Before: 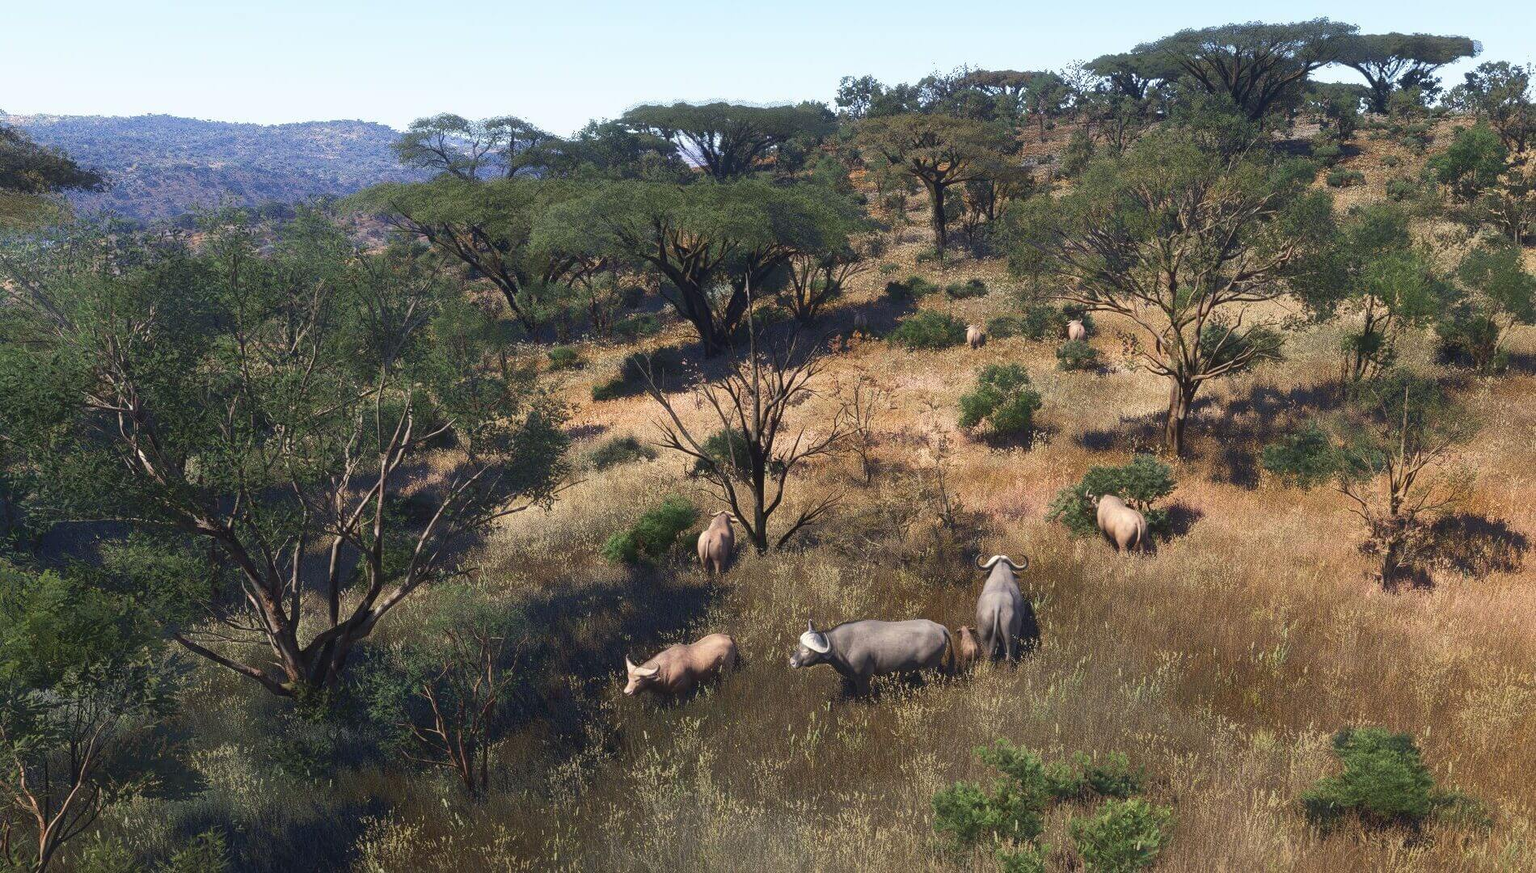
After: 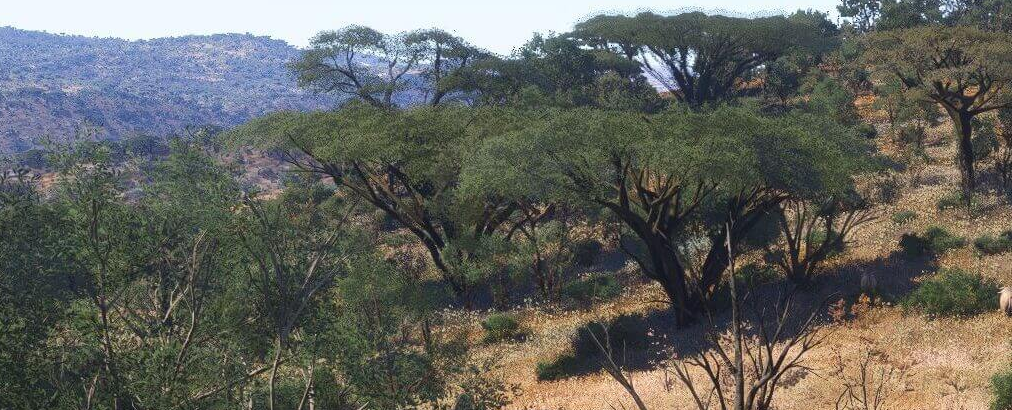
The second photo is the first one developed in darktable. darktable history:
crop: left 10.361%, top 10.699%, right 36.375%, bottom 51.325%
